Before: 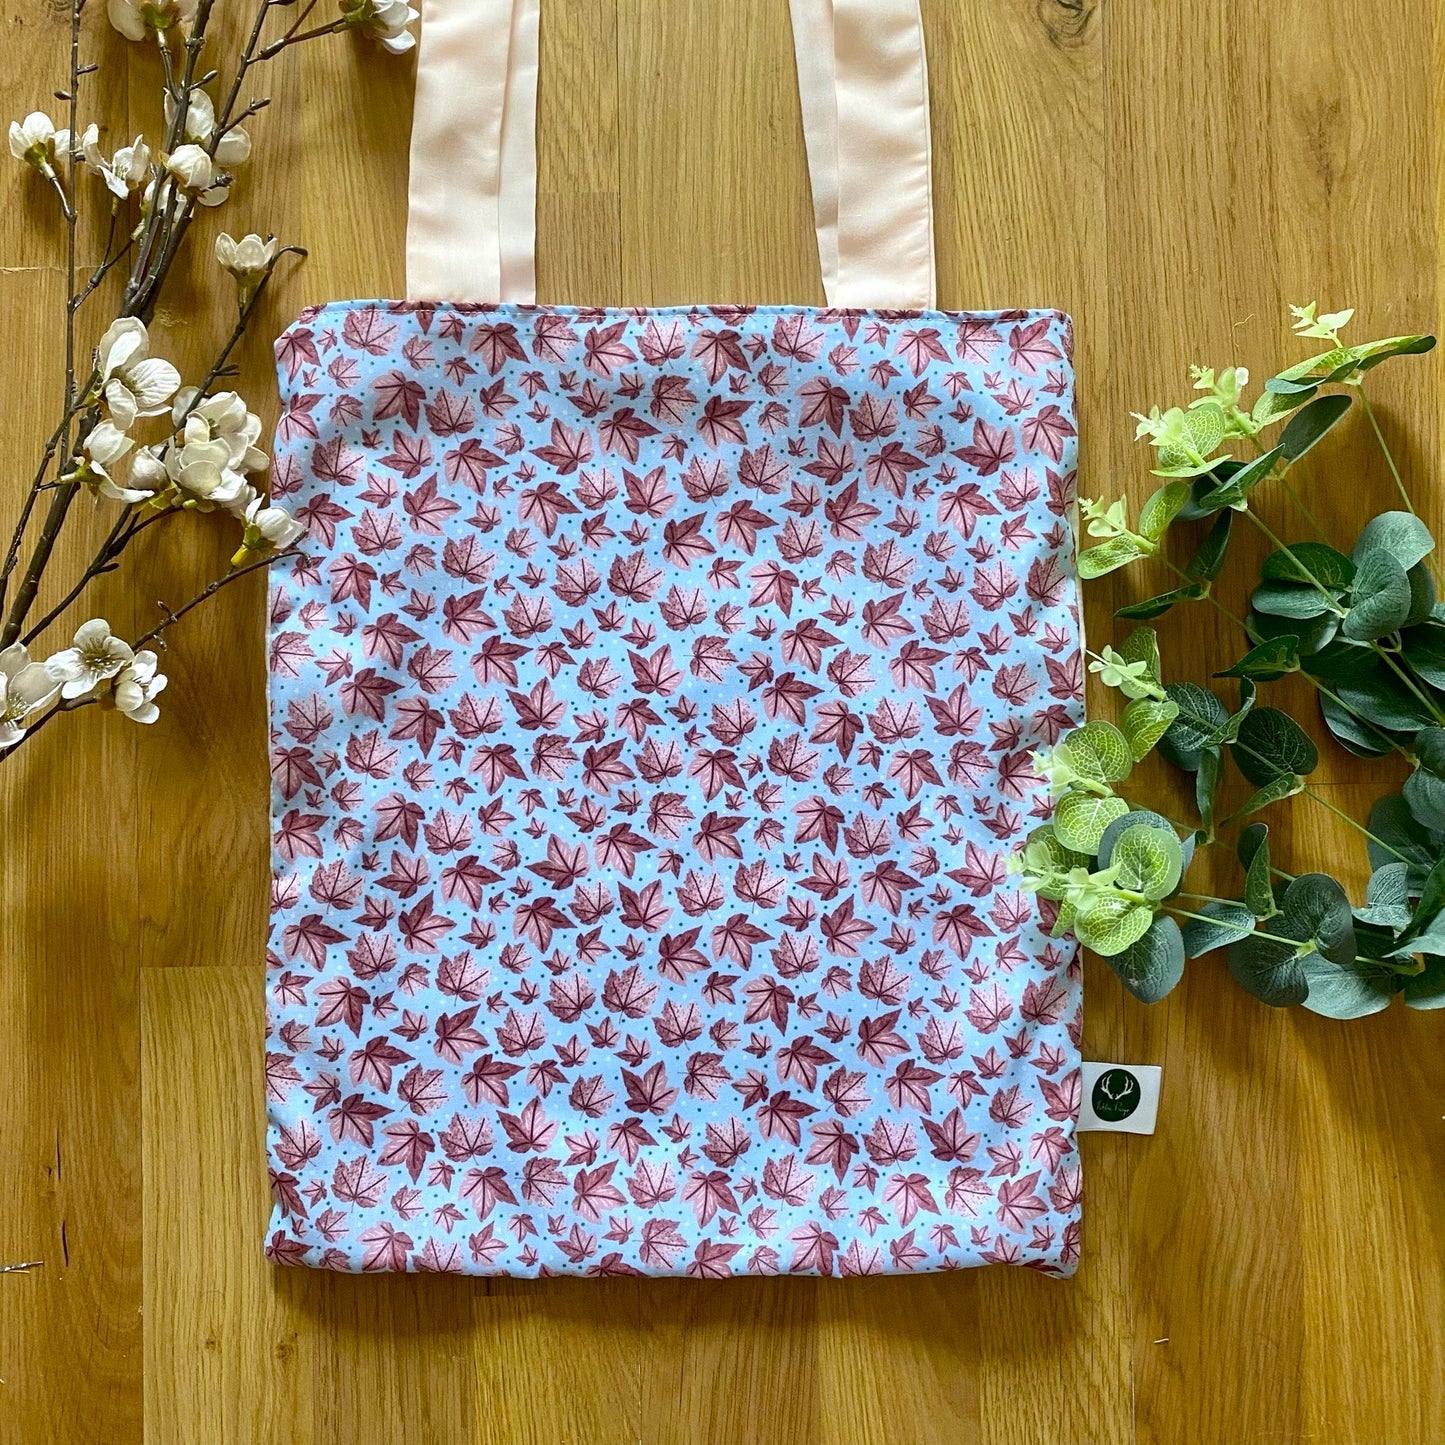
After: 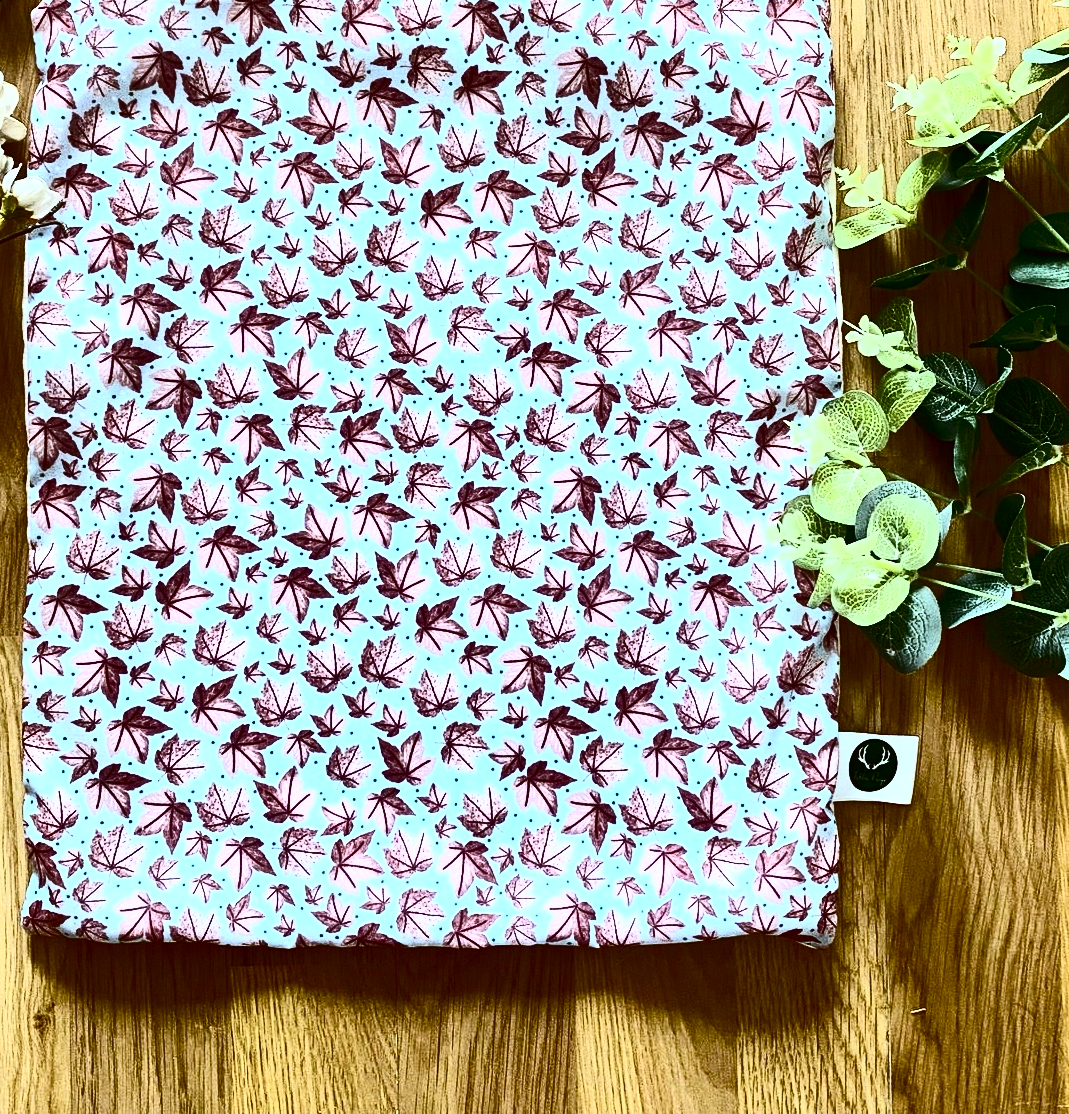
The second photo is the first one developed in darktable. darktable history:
color correction: highlights a* -3.28, highlights b* -6.24, shadows a* 3.1, shadows b* 5.19
crop: left 16.871%, top 22.857%, right 9.116%
contrast brightness saturation: contrast 0.93, brightness 0.2
